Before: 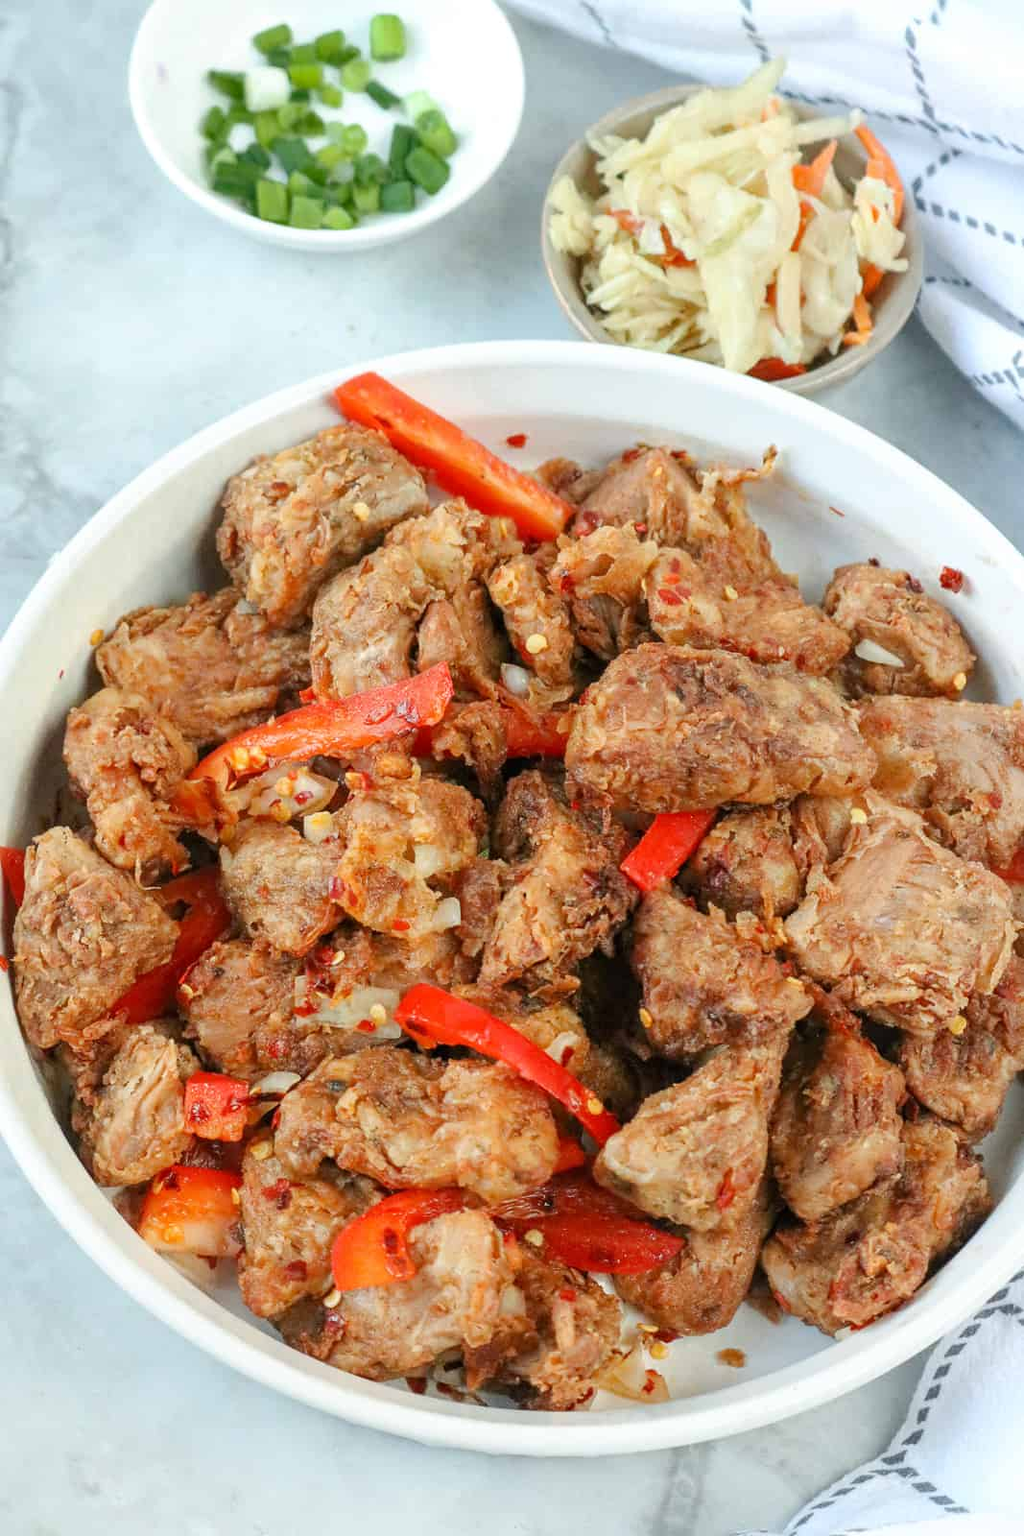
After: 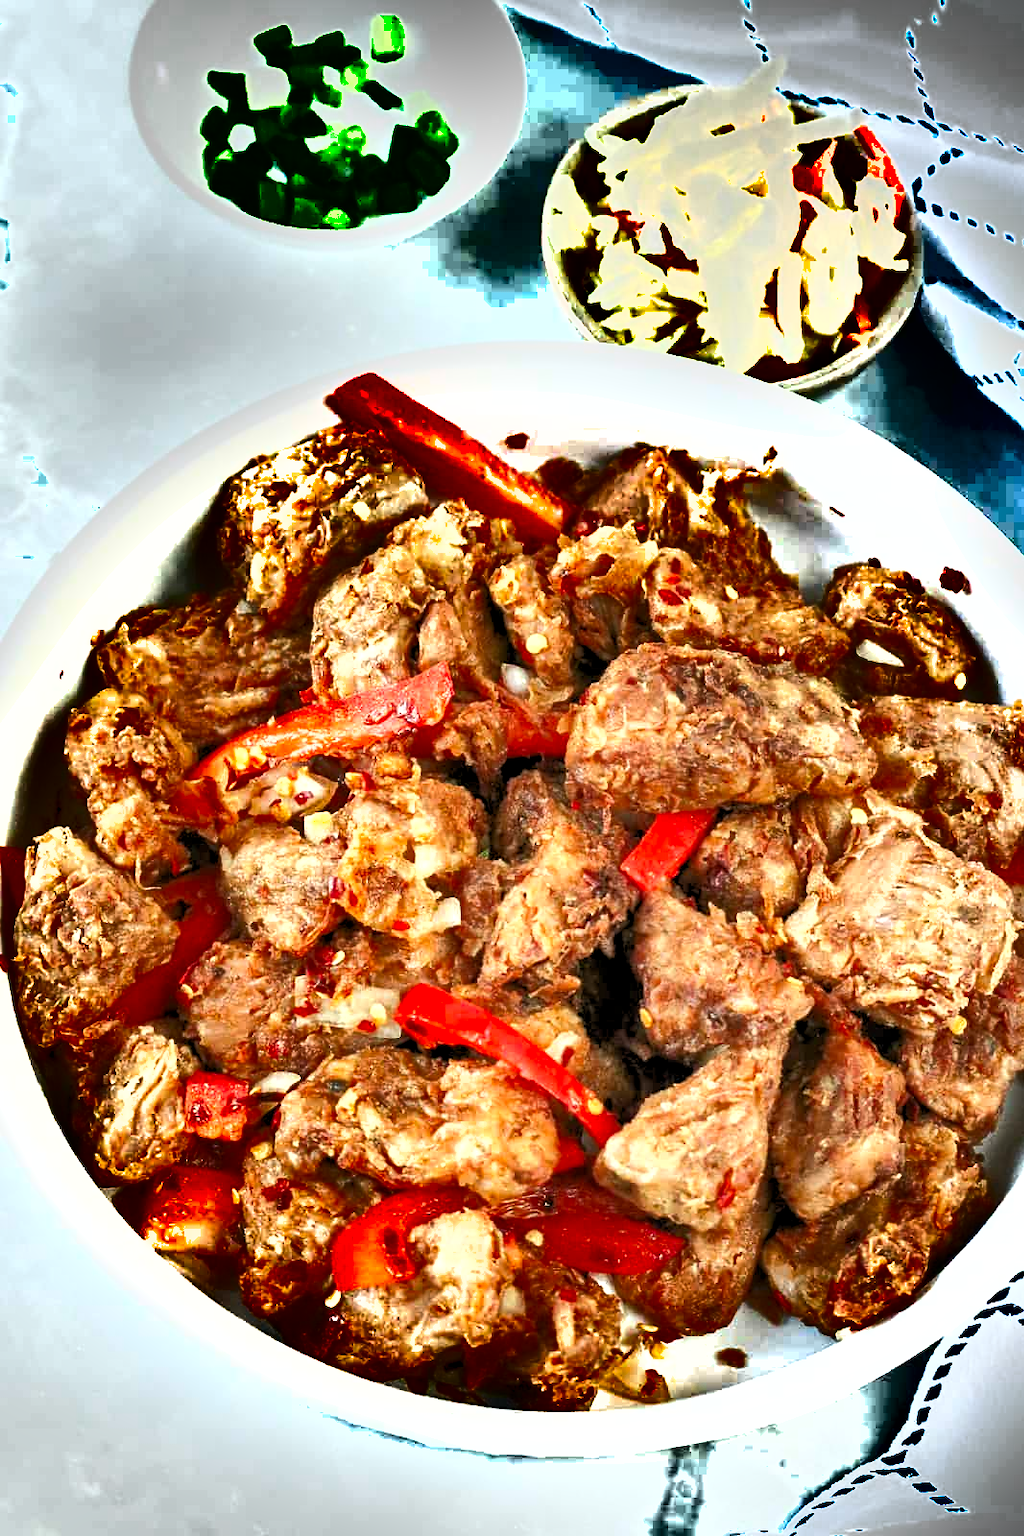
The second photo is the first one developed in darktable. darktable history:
rgb levels: levels [[0.01, 0.419, 0.839], [0, 0.5, 1], [0, 0.5, 1]]
exposure: black level correction 0, exposure 0.7 EV, compensate highlight preservation false
shadows and highlights: shadows 19.13, highlights -83.41, soften with gaussian
